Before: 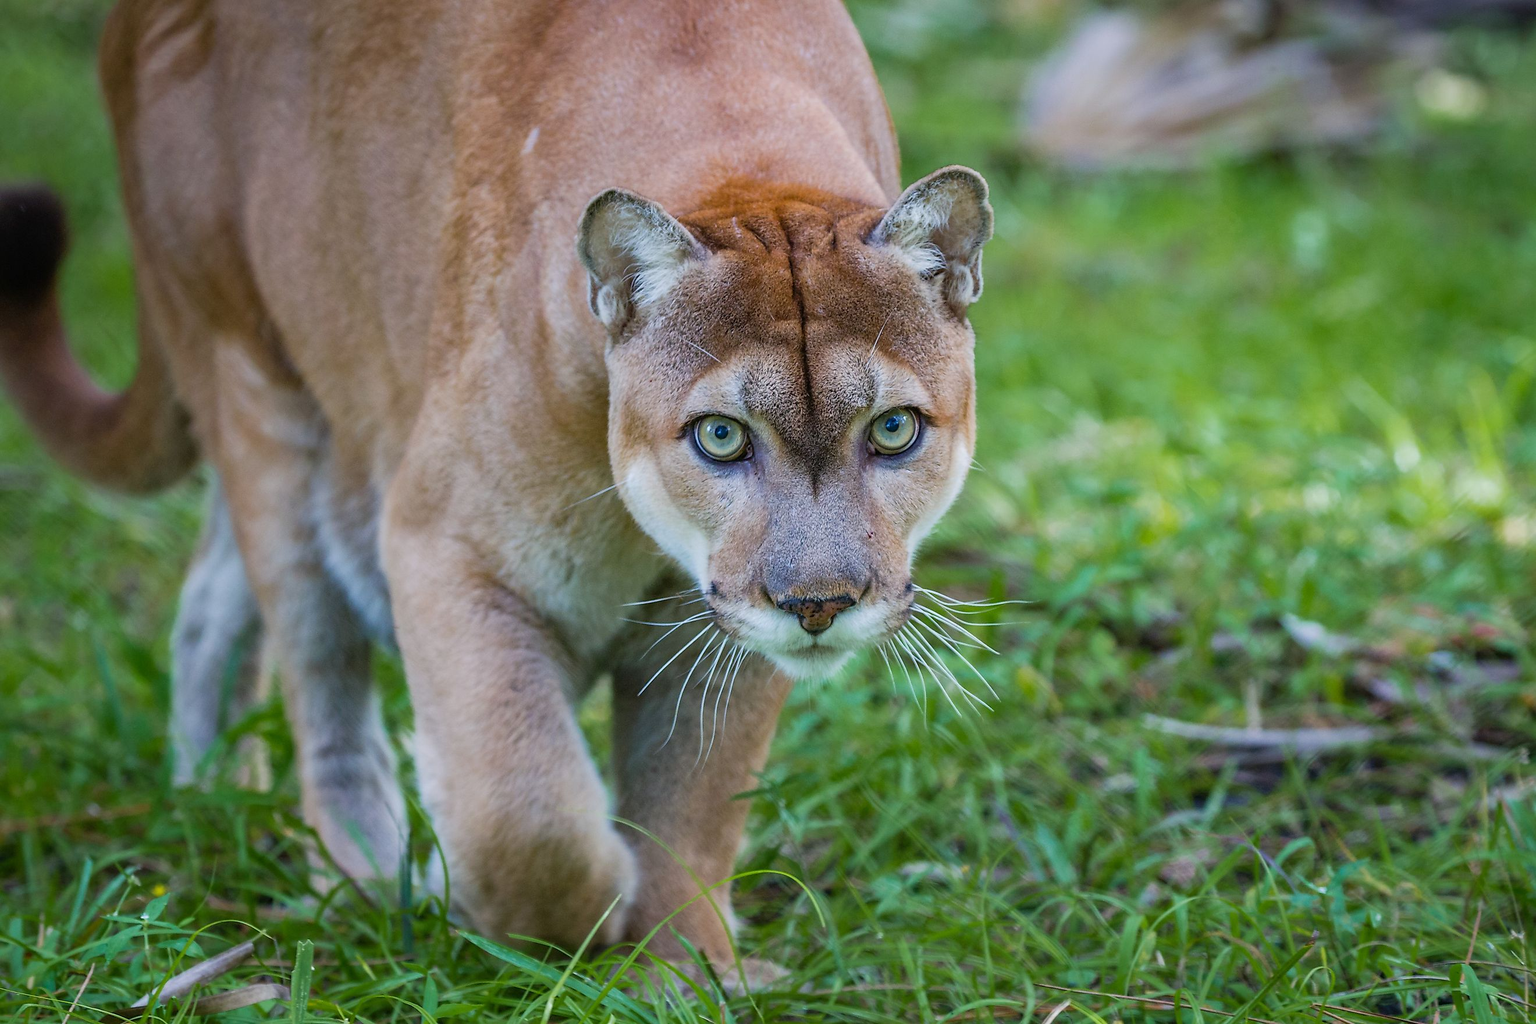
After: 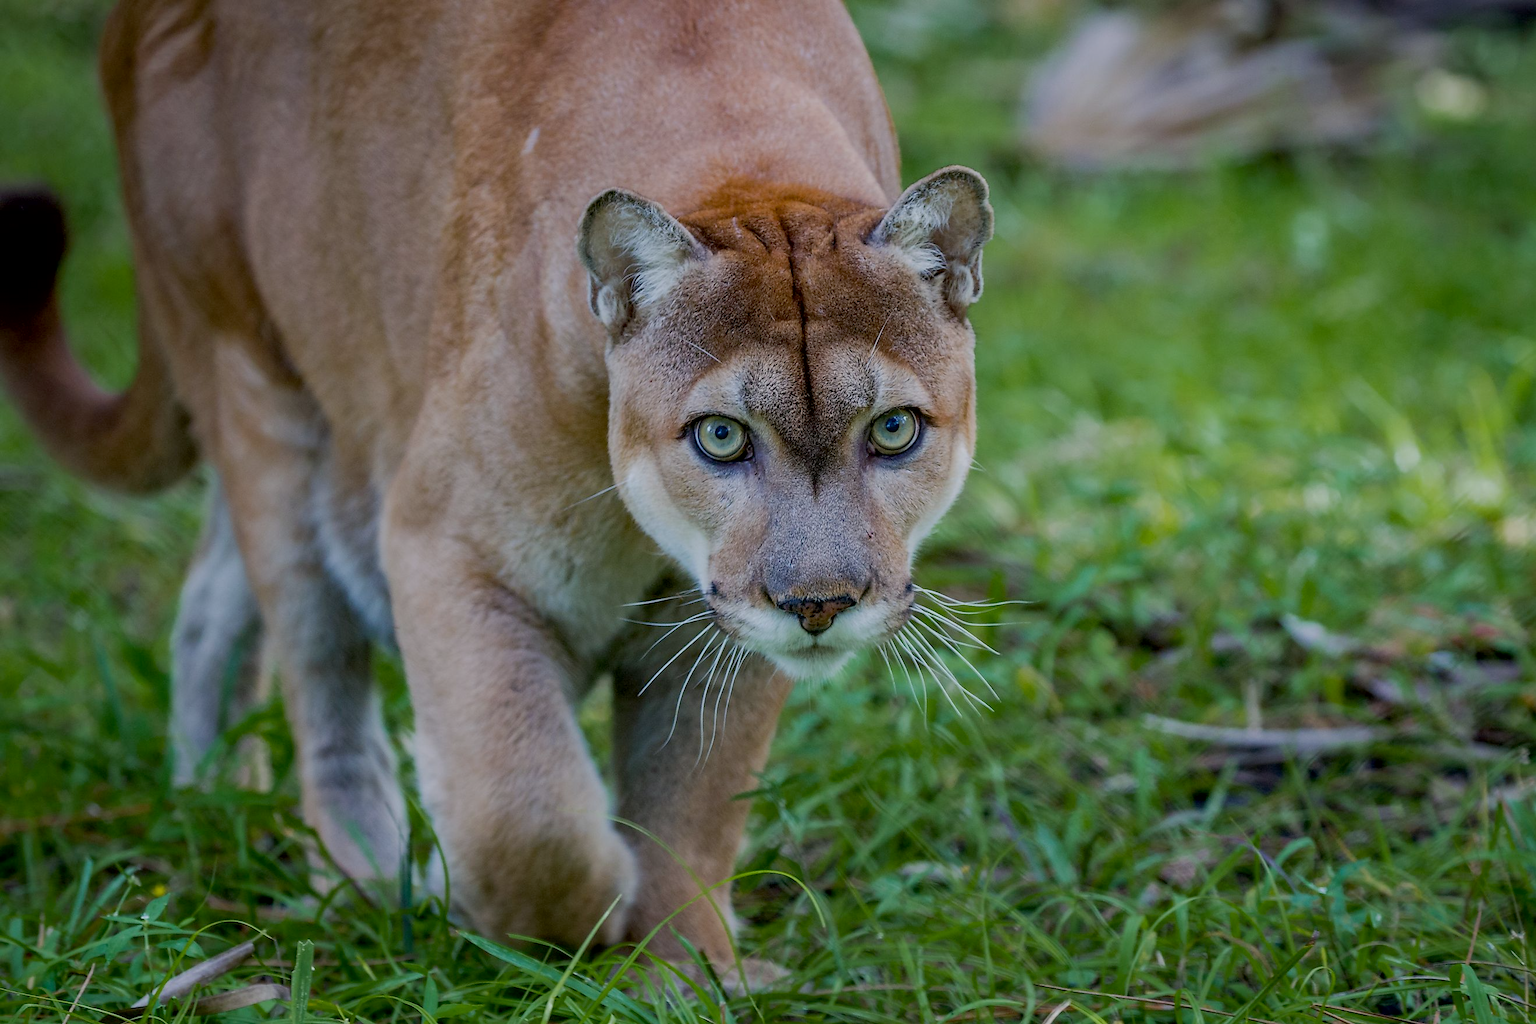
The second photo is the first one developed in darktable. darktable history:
exposure: black level correction 0.011, exposure -0.472 EV, compensate highlight preservation false
contrast brightness saturation: saturation -0.056
